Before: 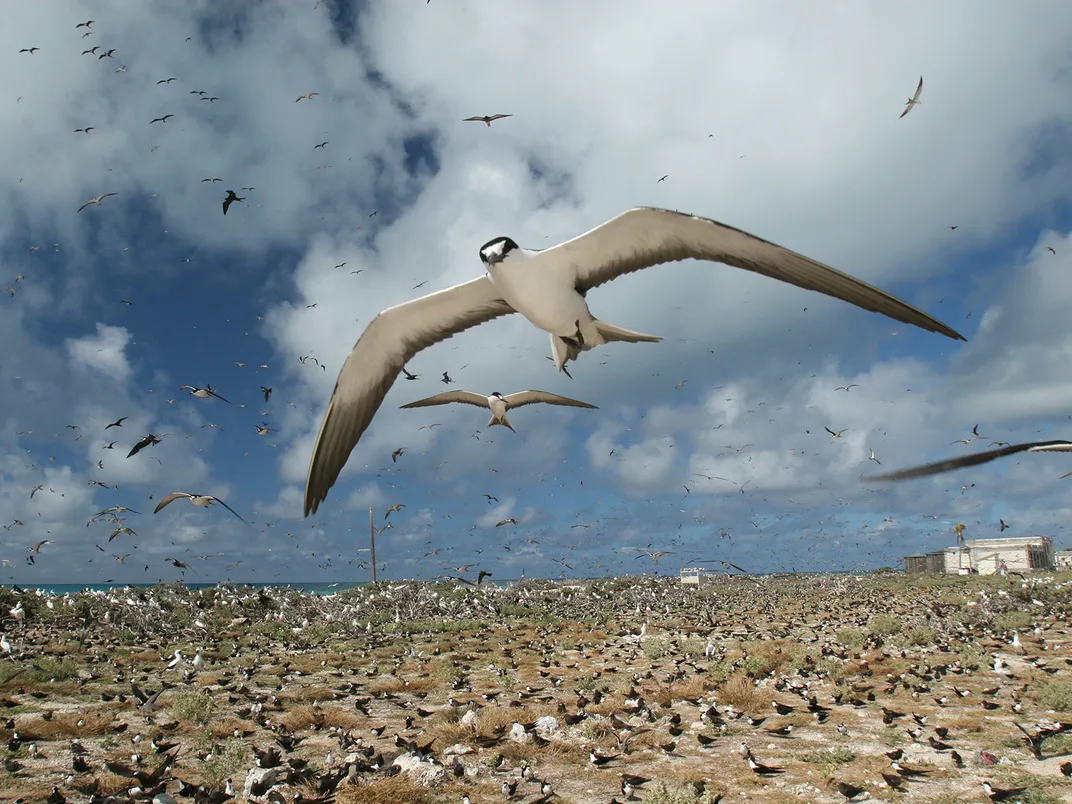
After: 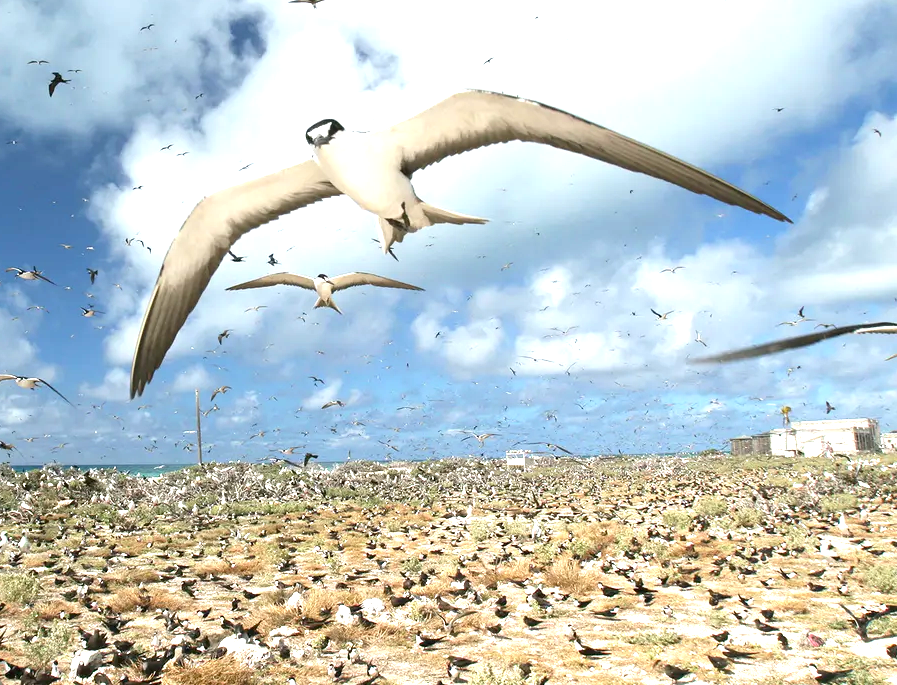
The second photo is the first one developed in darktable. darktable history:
exposure: black level correction 0.001, exposure 1.399 EV, compensate exposure bias true, compensate highlight preservation false
crop: left 16.261%, top 14.75%
